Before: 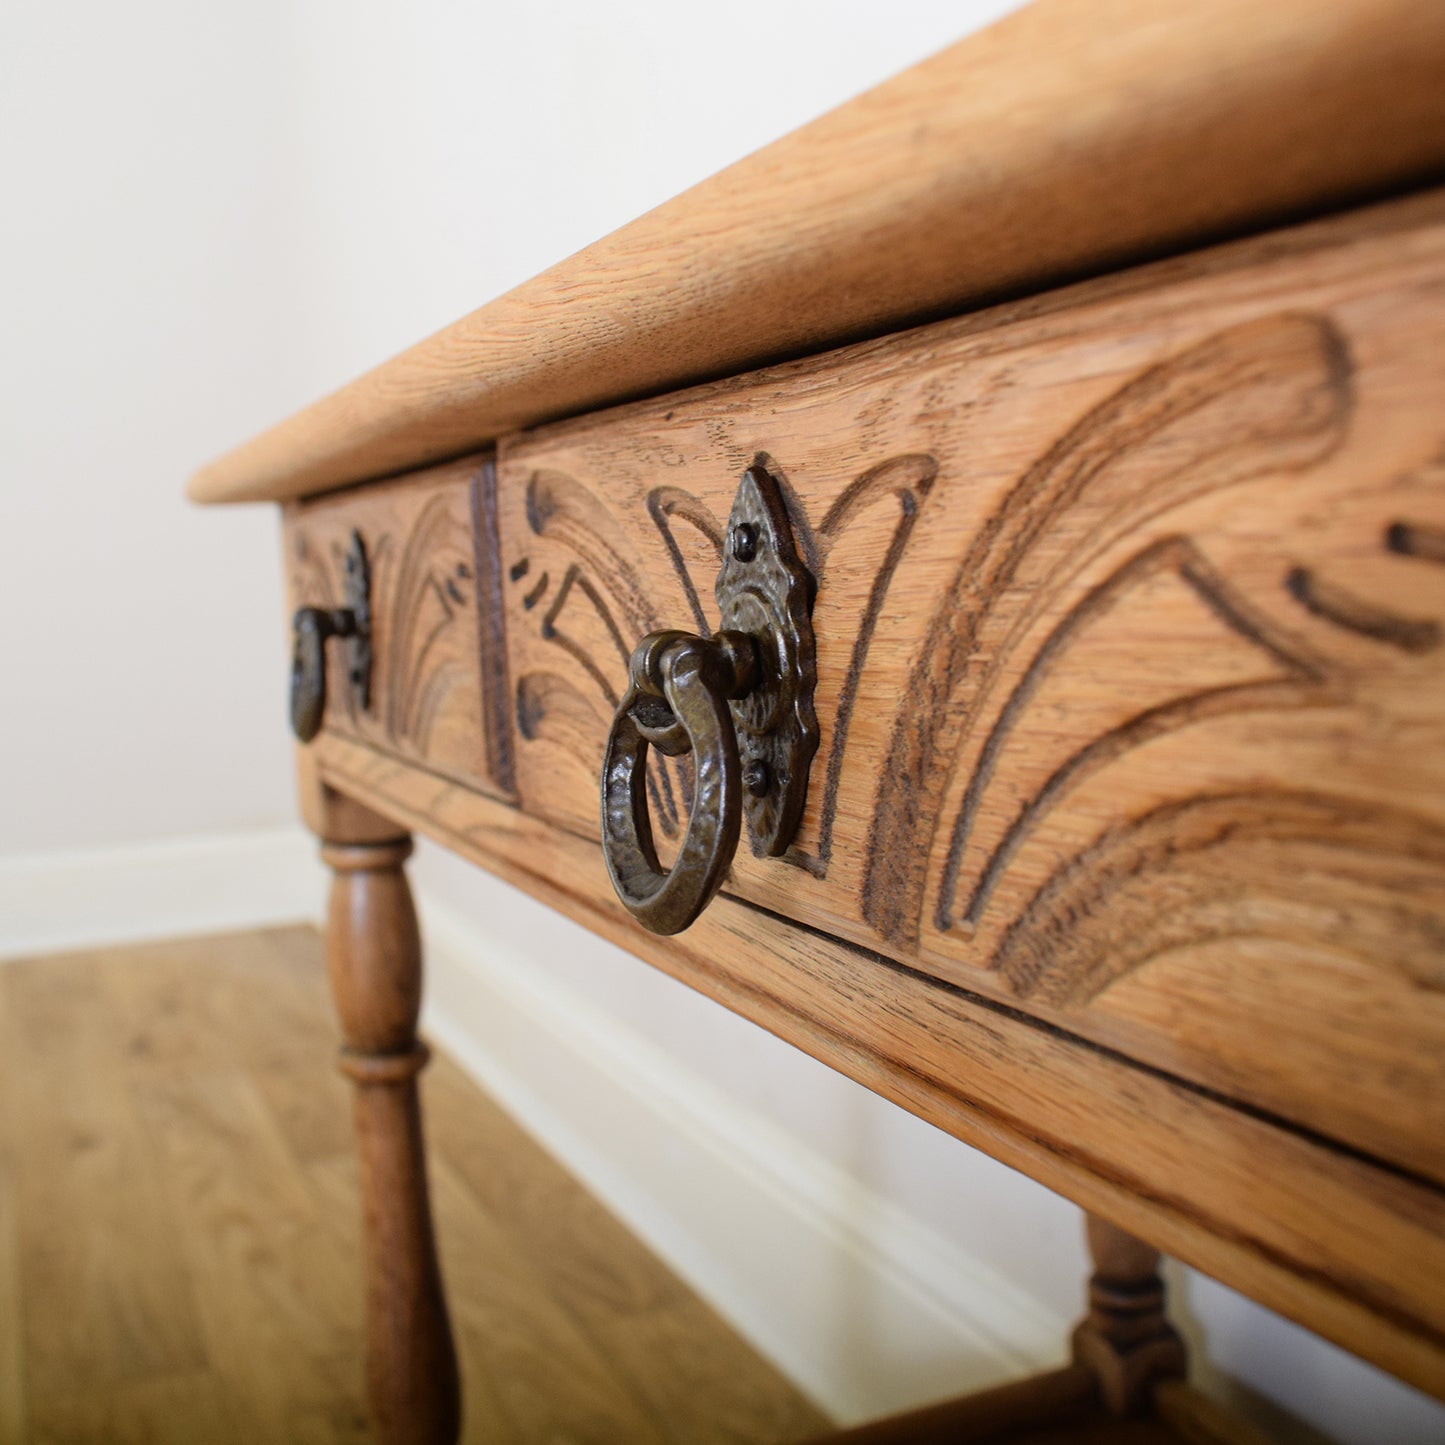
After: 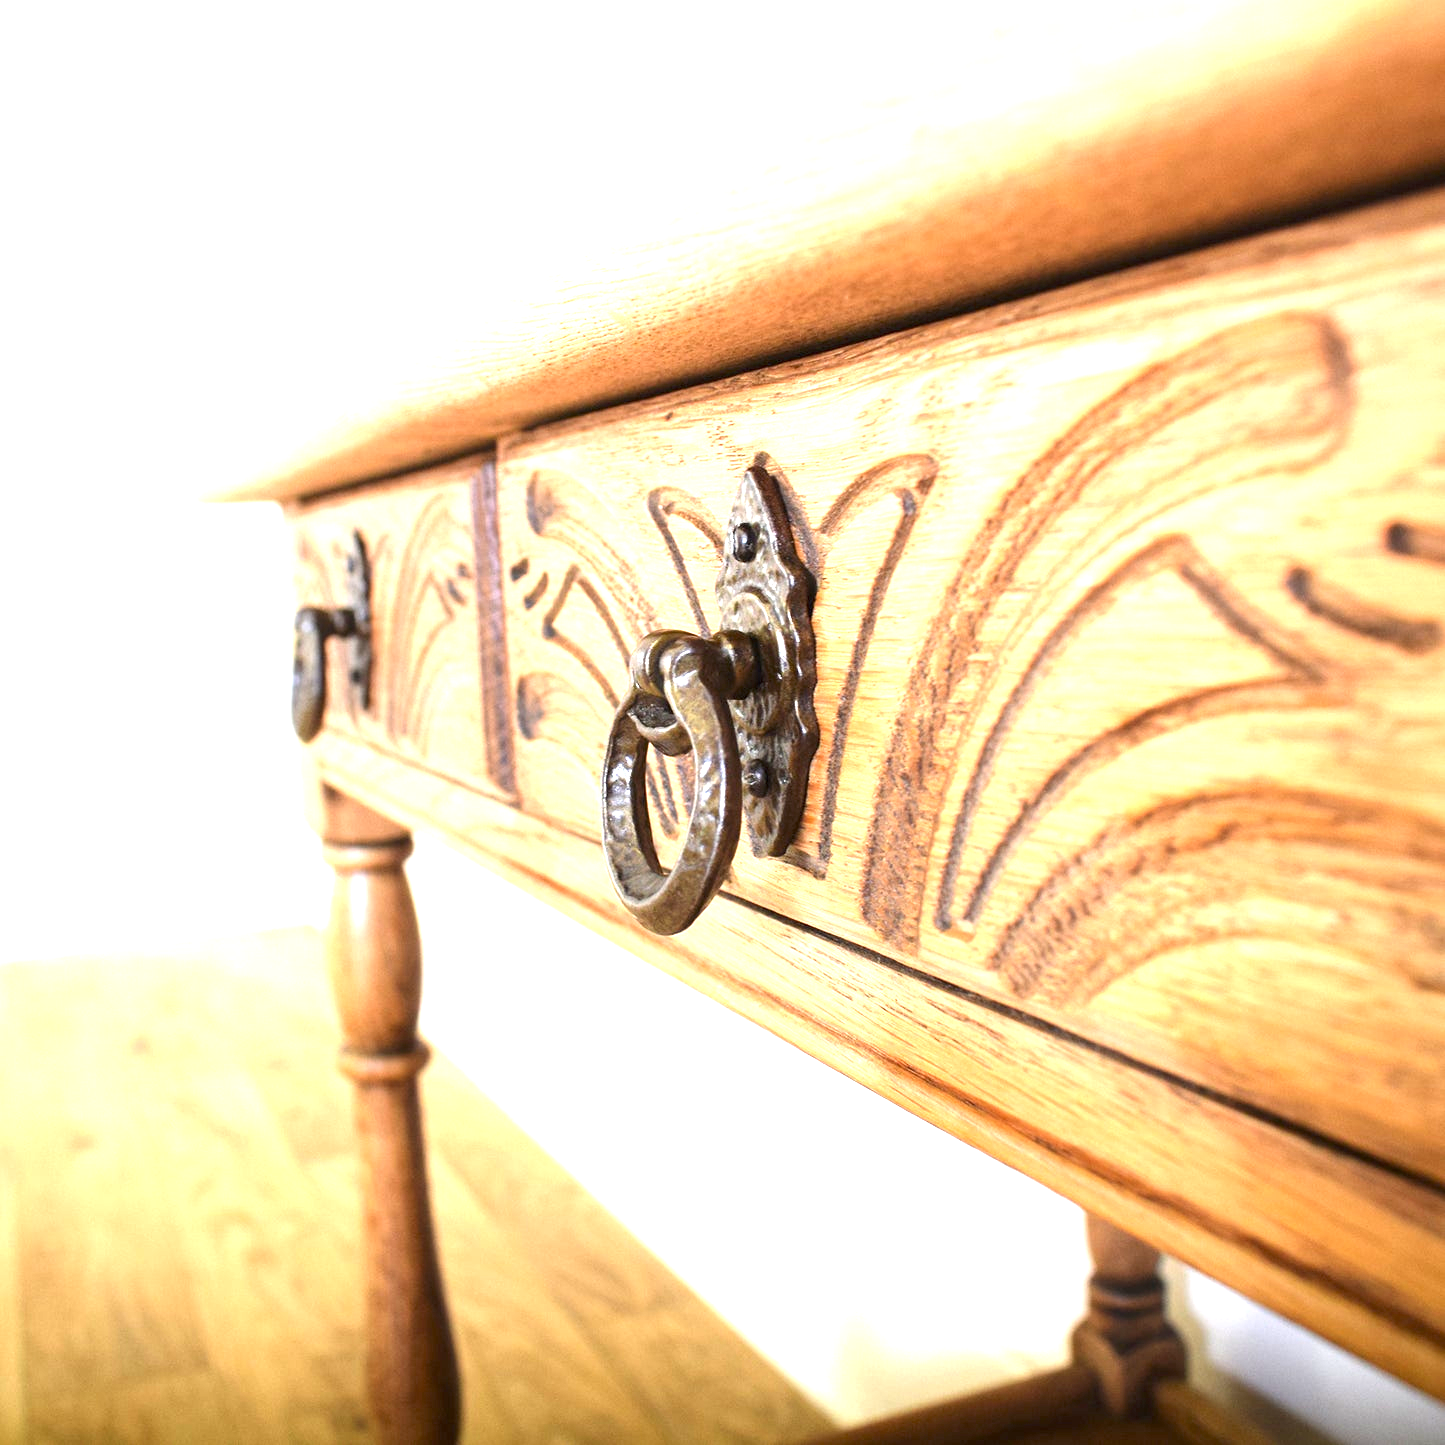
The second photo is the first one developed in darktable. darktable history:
exposure: exposure 1.989 EV, compensate highlight preservation false
